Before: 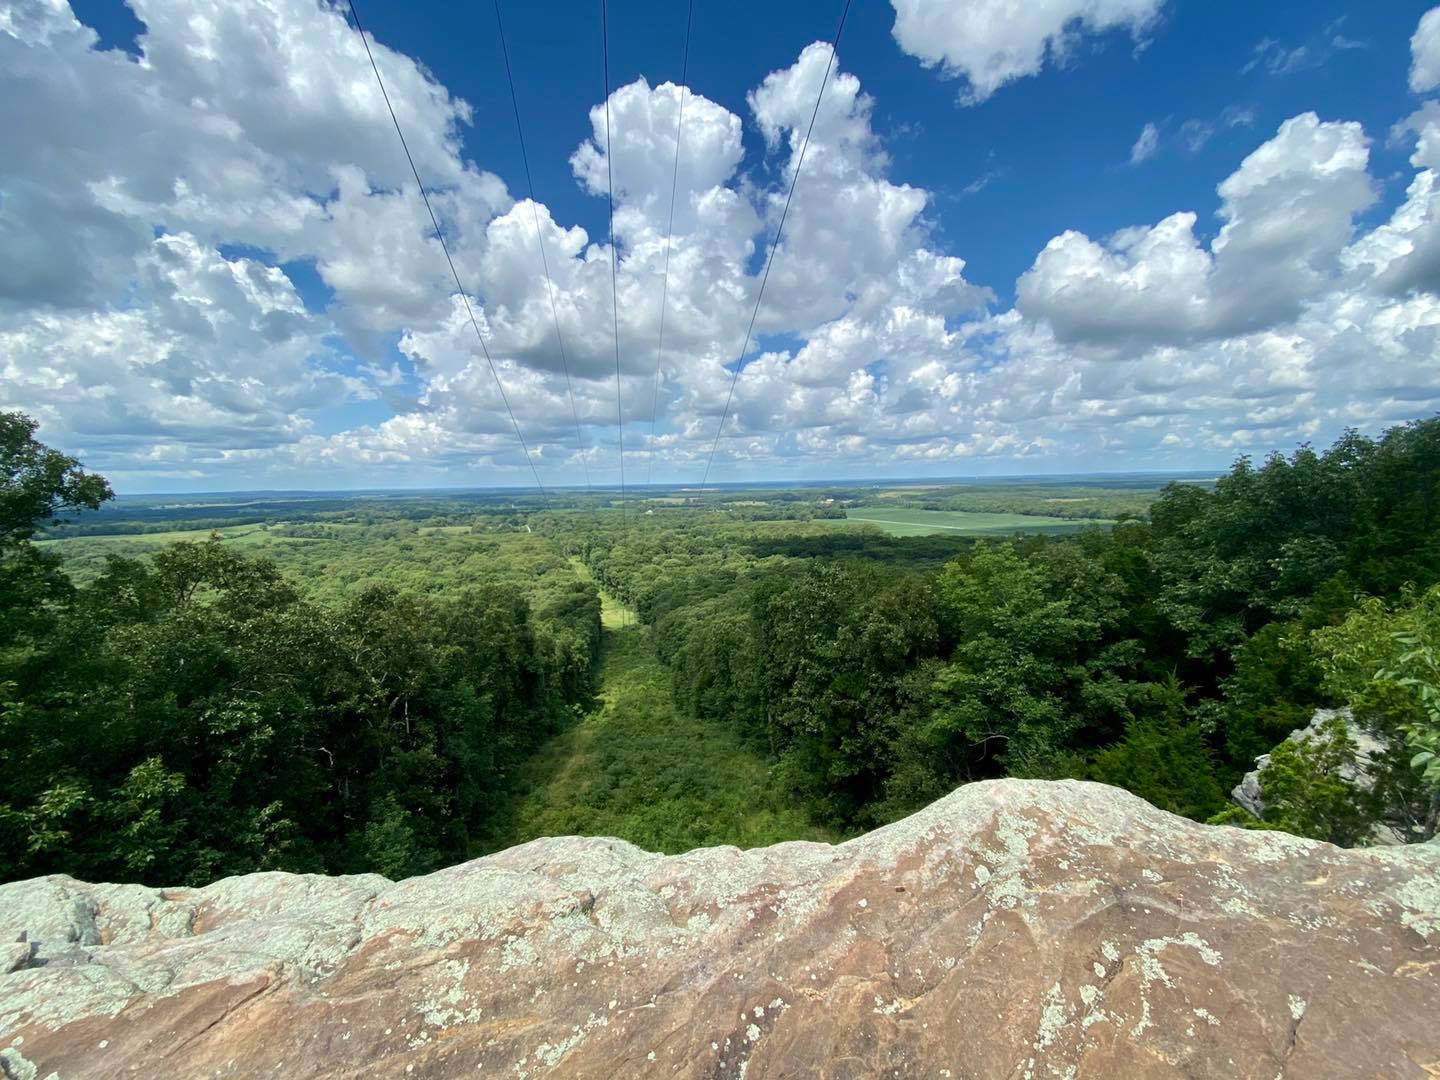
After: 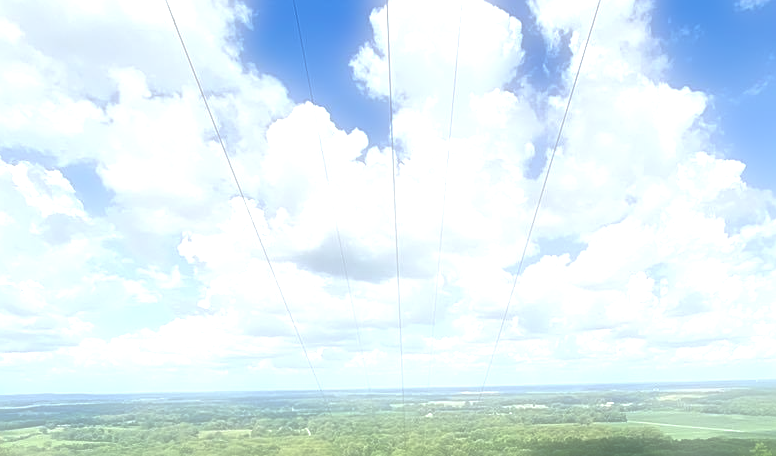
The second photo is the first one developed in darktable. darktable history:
exposure: exposure 1.15 EV, compensate highlight preservation false
haze removal: strength -0.1, adaptive false
sharpen: on, module defaults
soften: on, module defaults
crop: left 15.306%, top 9.065%, right 30.789%, bottom 48.638%
